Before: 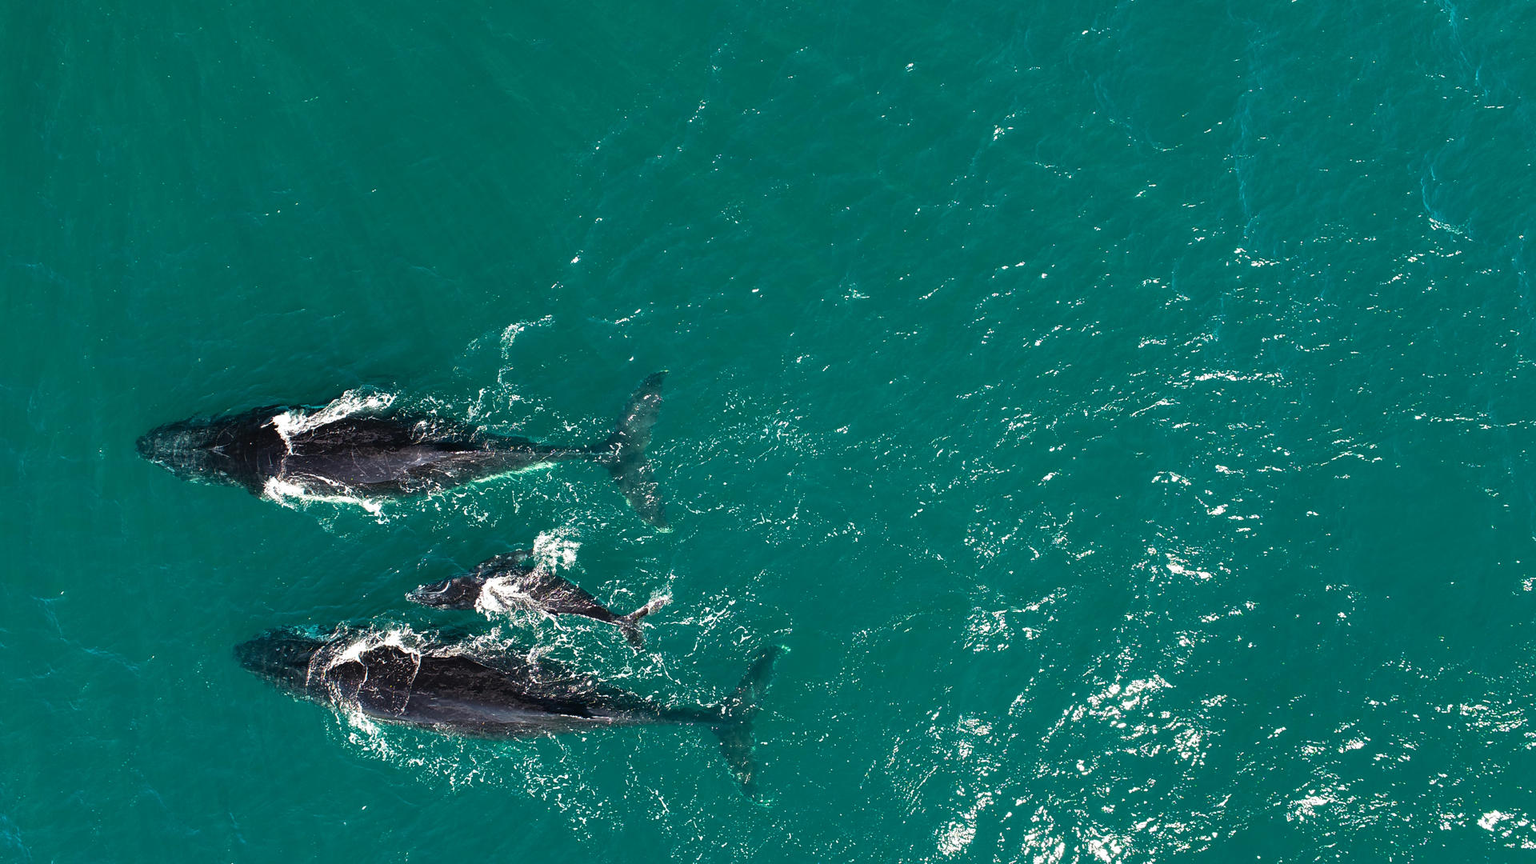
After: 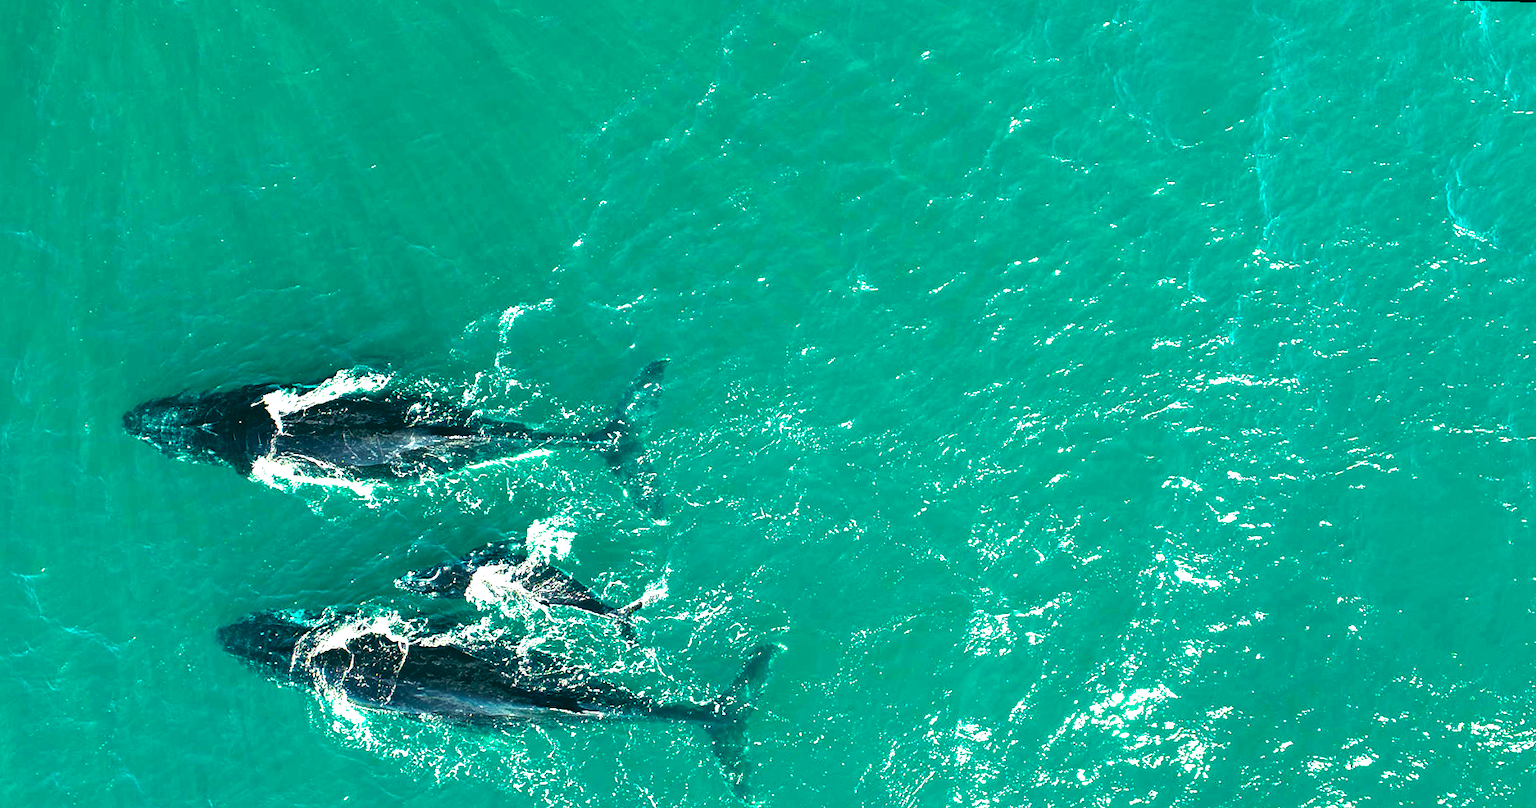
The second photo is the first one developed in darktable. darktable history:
exposure: black level correction -0.005, exposure 1 EV, compensate highlight preservation false
crop: top 0.448%, right 0.264%, bottom 5.045%
velvia: on, module defaults
color balance rgb: shadows lift › luminance -7.7%, shadows lift › chroma 2.13%, shadows lift › hue 165.27°, power › luminance -7.77%, power › chroma 1.1%, power › hue 215.88°, highlights gain › luminance 15.15%, highlights gain › chroma 7%, highlights gain › hue 125.57°, global offset › luminance -0.33%, global offset › chroma 0.11%, global offset › hue 165.27°, perceptual saturation grading › global saturation 24.42%, perceptual saturation grading › highlights -24.42%, perceptual saturation grading › mid-tones 24.42%, perceptual saturation grading › shadows 40%, perceptual brilliance grading › global brilliance -5%, perceptual brilliance grading › highlights 24.42%, perceptual brilliance grading › mid-tones 7%, perceptual brilliance grading › shadows -5%
rotate and perspective: rotation 1.57°, crop left 0.018, crop right 0.982, crop top 0.039, crop bottom 0.961
